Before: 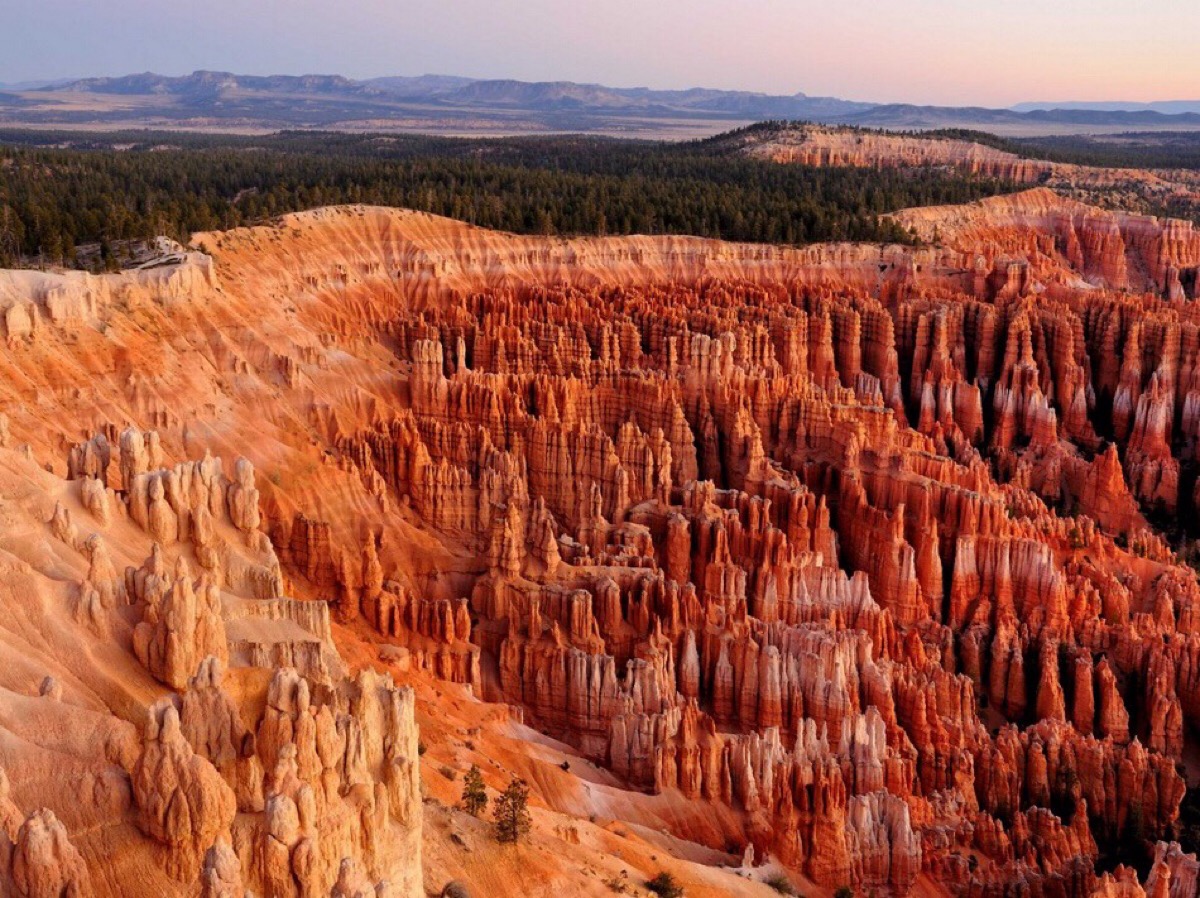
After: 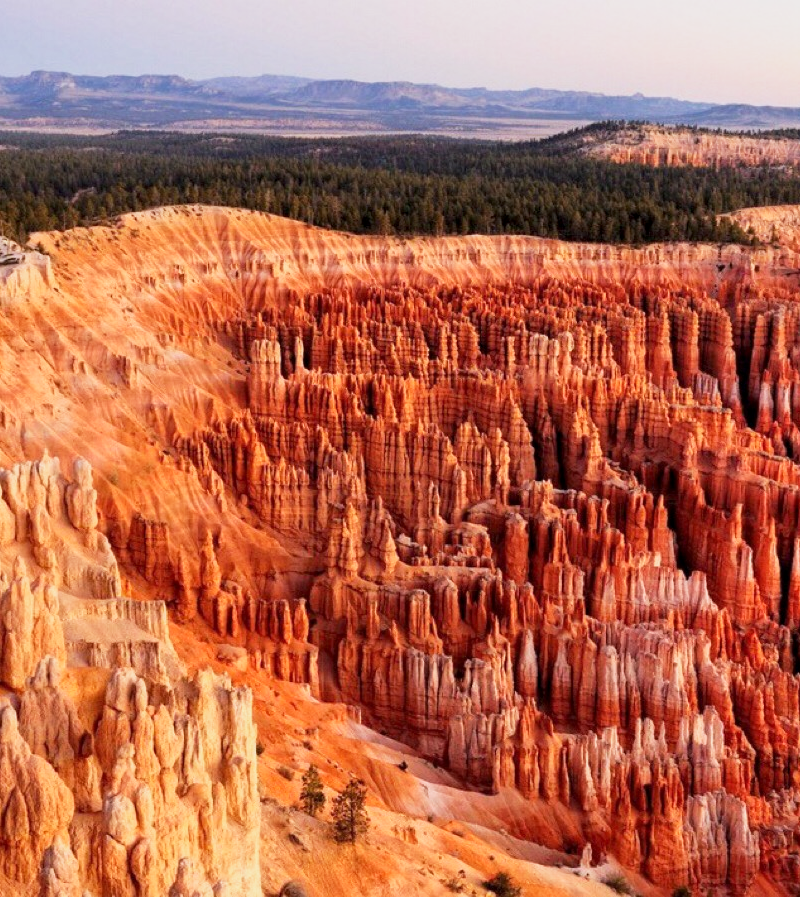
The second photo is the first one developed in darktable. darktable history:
crop and rotate: left 13.537%, right 19.796%
local contrast: highlights 100%, shadows 100%, detail 120%, midtone range 0.2
base curve: curves: ch0 [(0, 0) (0.088, 0.125) (0.176, 0.251) (0.354, 0.501) (0.613, 0.749) (1, 0.877)], preserve colors none
